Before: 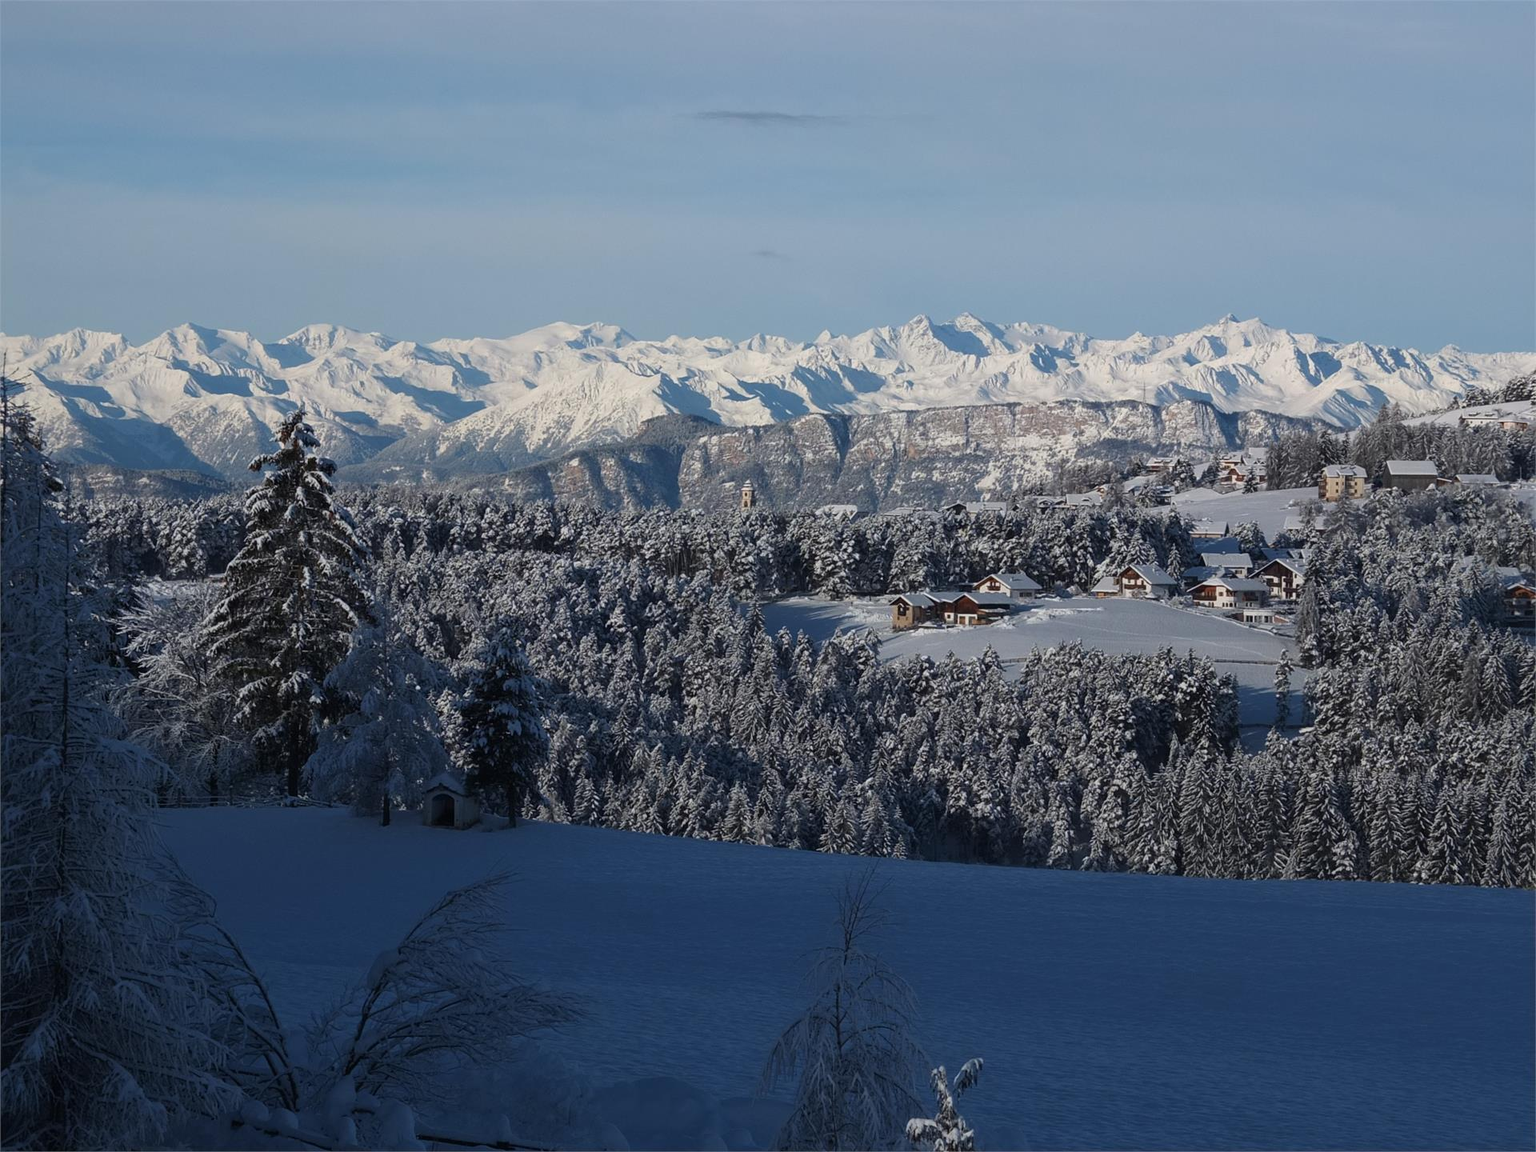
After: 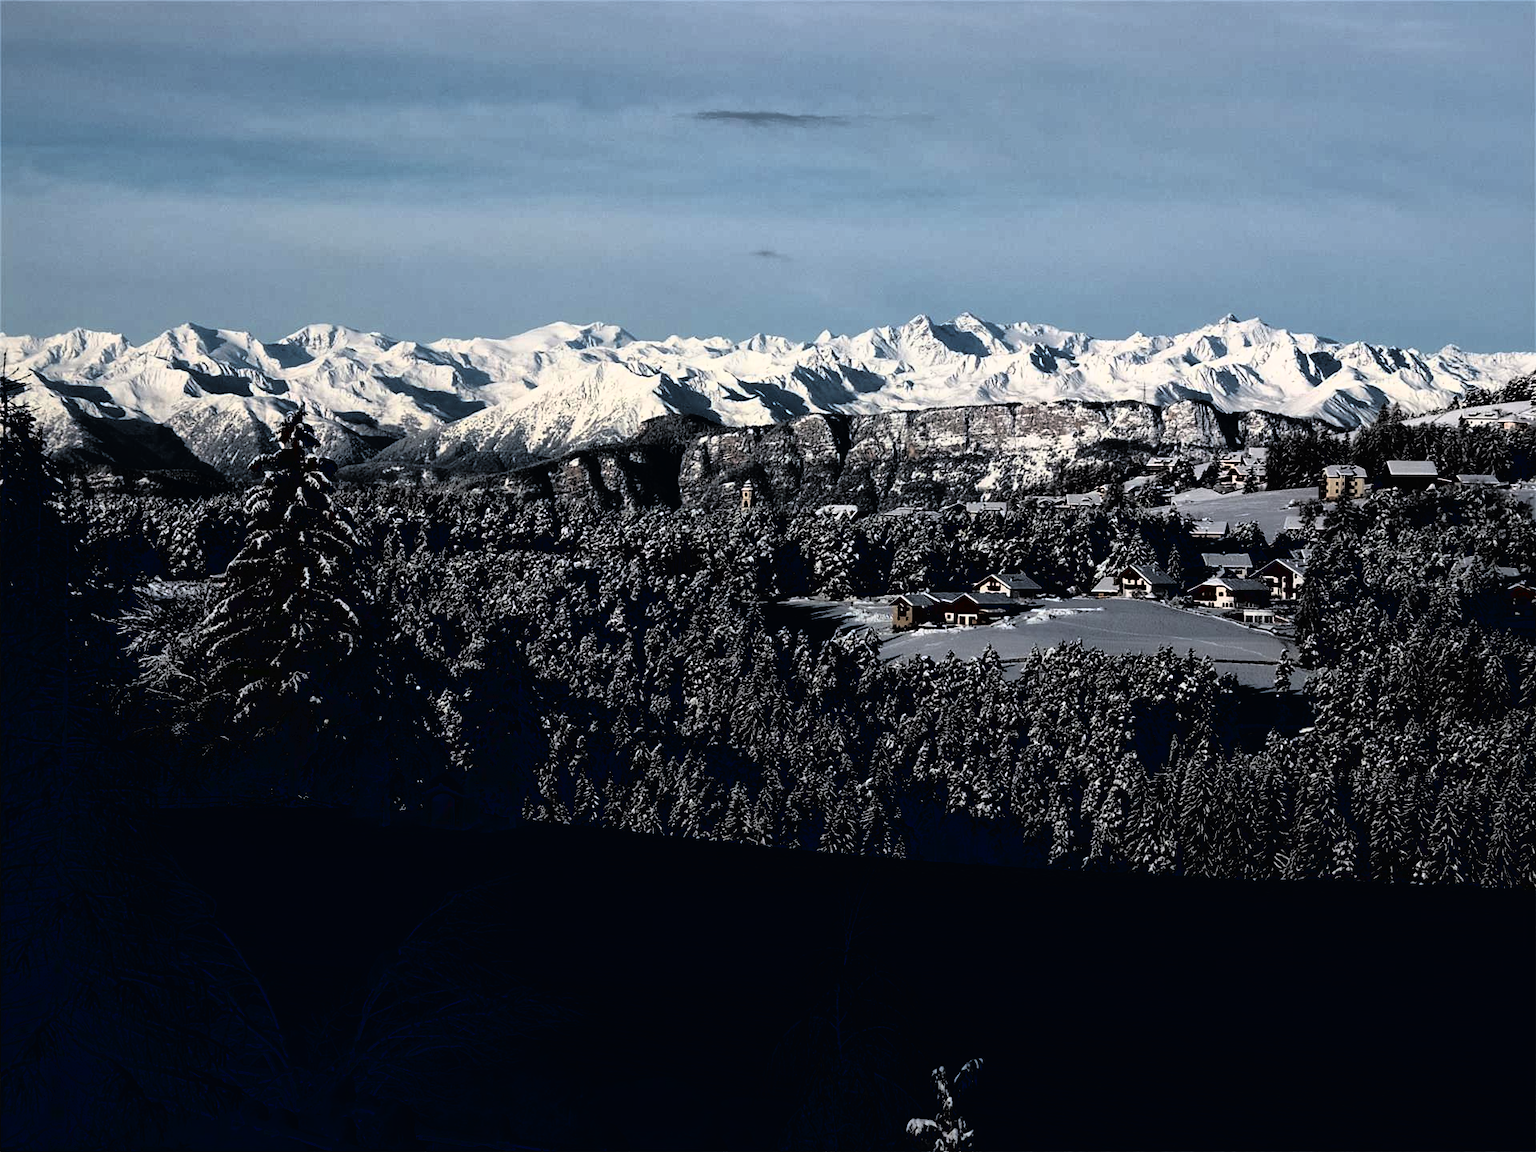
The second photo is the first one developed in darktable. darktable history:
contrast brightness saturation: contrast 0.334, brightness -0.071, saturation 0.168
tone curve: curves: ch0 [(0, 0) (0.003, 0.008) (0.011, 0.008) (0.025, 0.008) (0.044, 0.008) (0.069, 0.006) (0.1, 0.006) (0.136, 0.006) (0.177, 0.008) (0.224, 0.012) (0.277, 0.026) (0.335, 0.083) (0.399, 0.165) (0.468, 0.292) (0.543, 0.416) (0.623, 0.535) (0.709, 0.692) (0.801, 0.853) (0.898, 0.981) (1, 1)], color space Lab, linked channels, preserve colors none
shadows and highlights: on, module defaults
tone equalizer: -7 EV 0.172 EV, -6 EV 0.135 EV, -5 EV 0.065 EV, -4 EV 0.027 EV, -2 EV -0.033 EV, -1 EV -0.029 EV, +0 EV -0.041 EV, edges refinement/feathering 500, mask exposure compensation -1.57 EV, preserve details no
